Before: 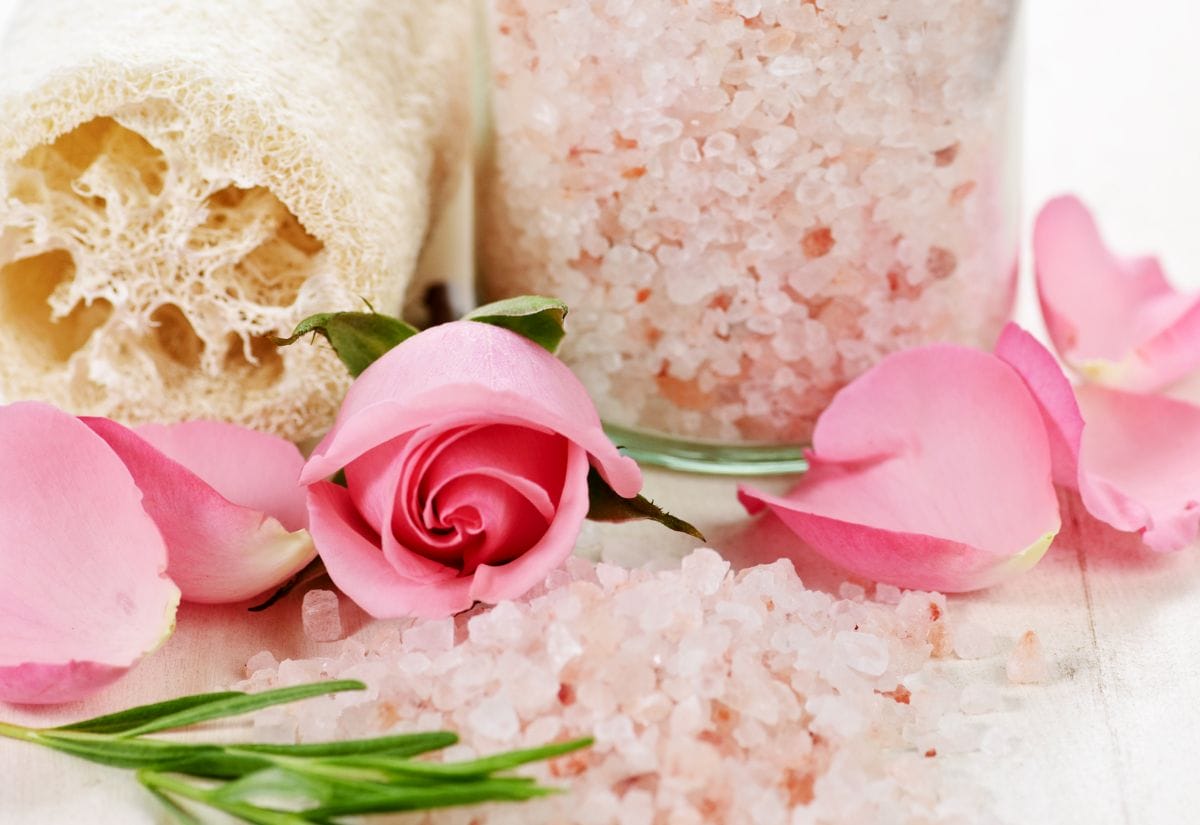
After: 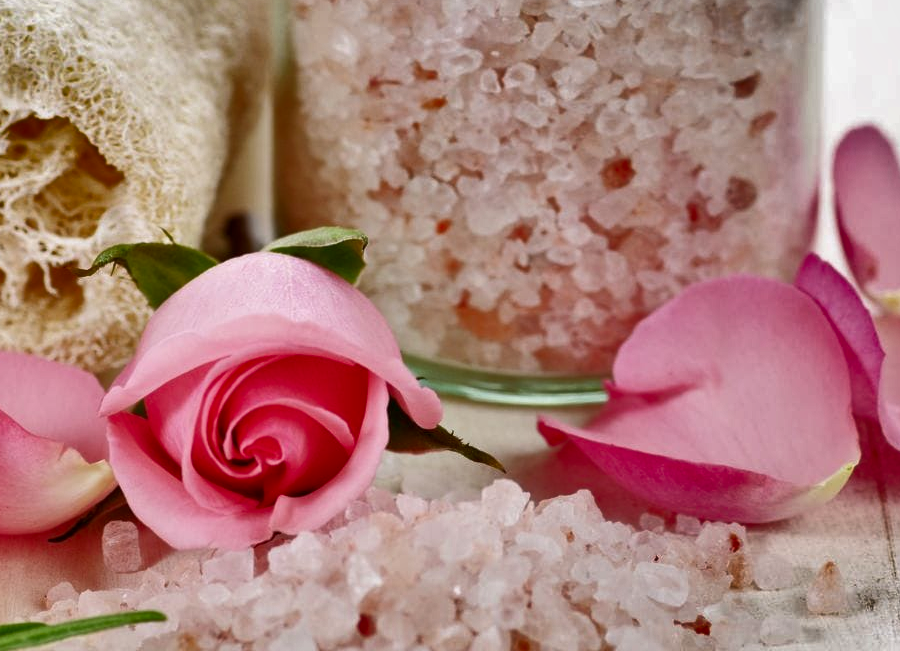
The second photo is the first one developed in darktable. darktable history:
shadows and highlights: shadows 24.28, highlights -77.53, soften with gaussian
crop: left 16.708%, top 8.468%, right 8.221%, bottom 12.577%
